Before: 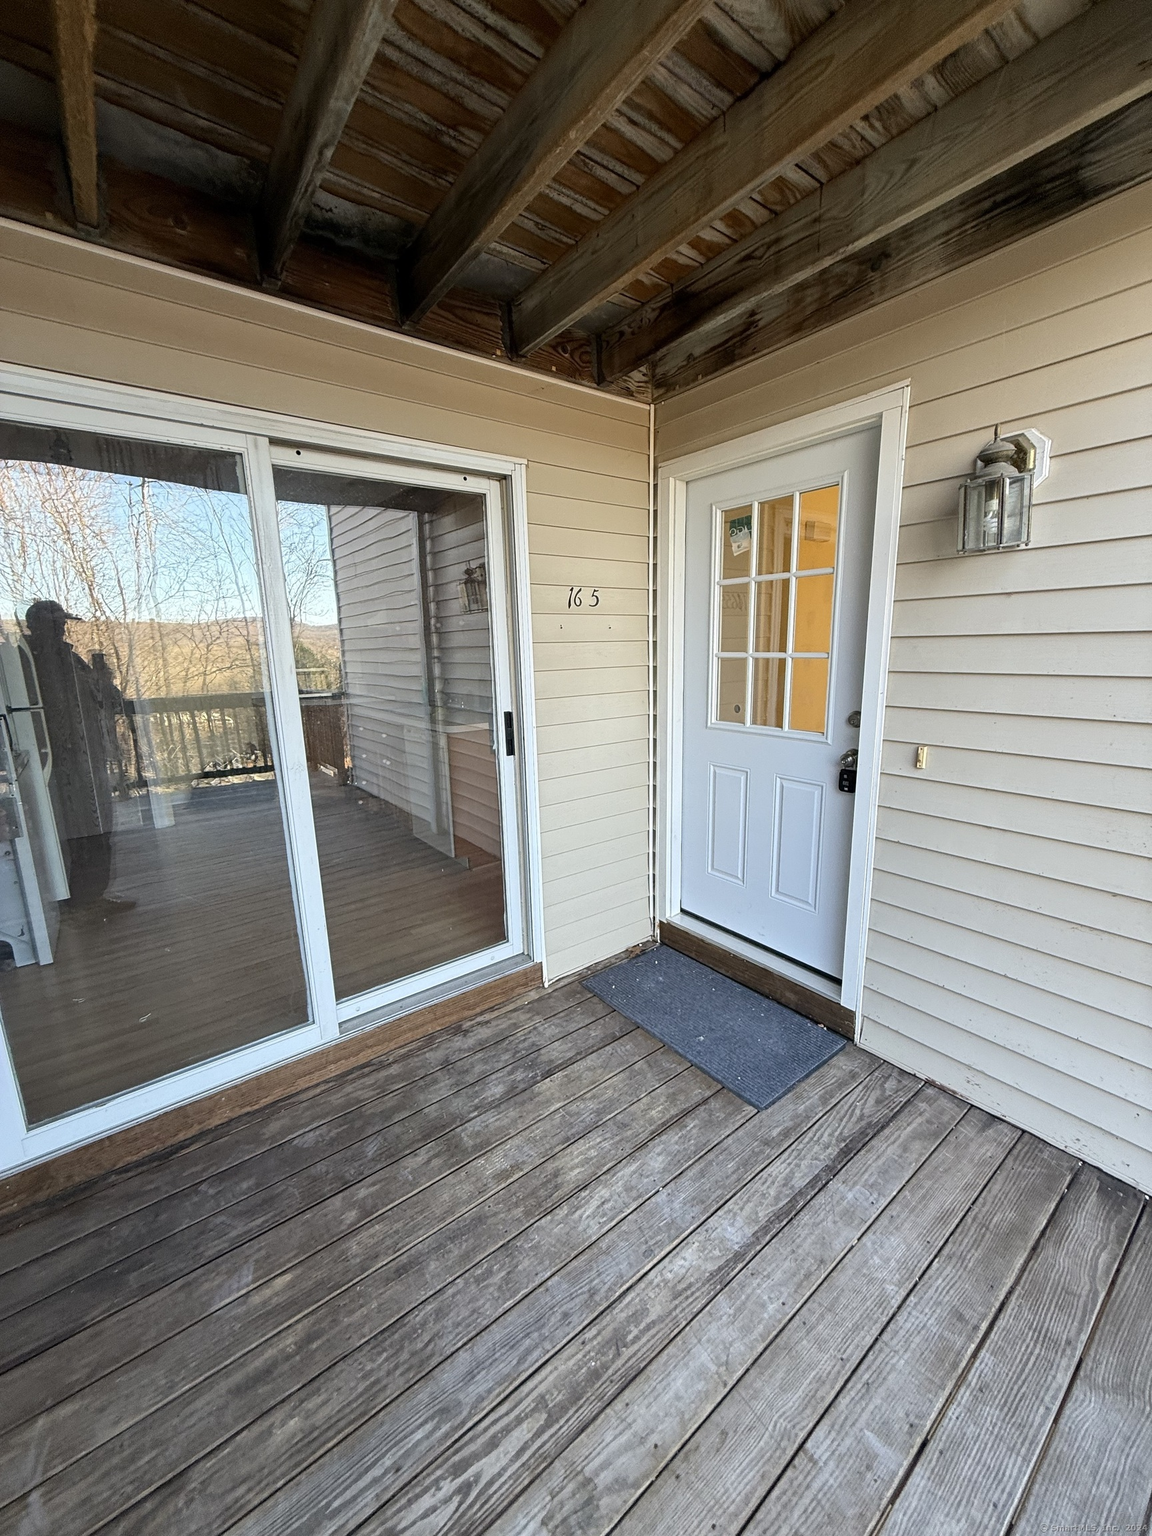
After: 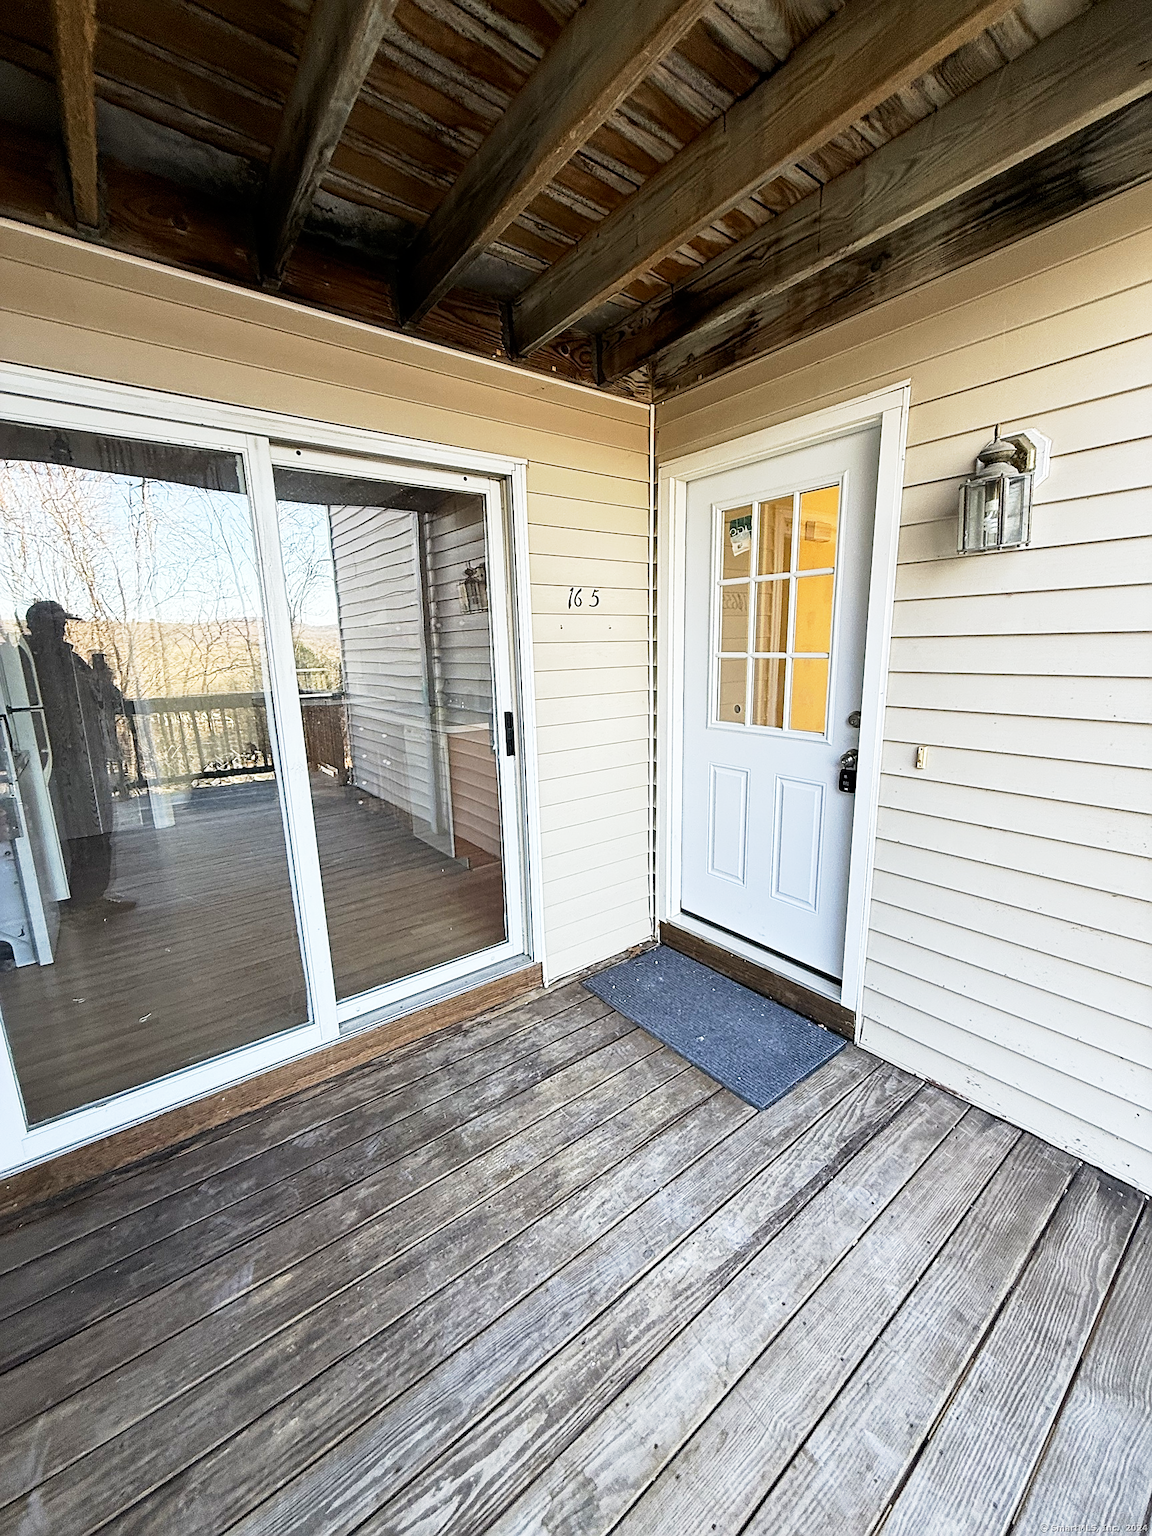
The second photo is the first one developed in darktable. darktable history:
base curve: curves: ch0 [(0, 0) (0.005, 0.002) (0.193, 0.295) (0.399, 0.664) (0.75, 0.928) (1, 1)], preserve colors none
sharpen: on, module defaults
